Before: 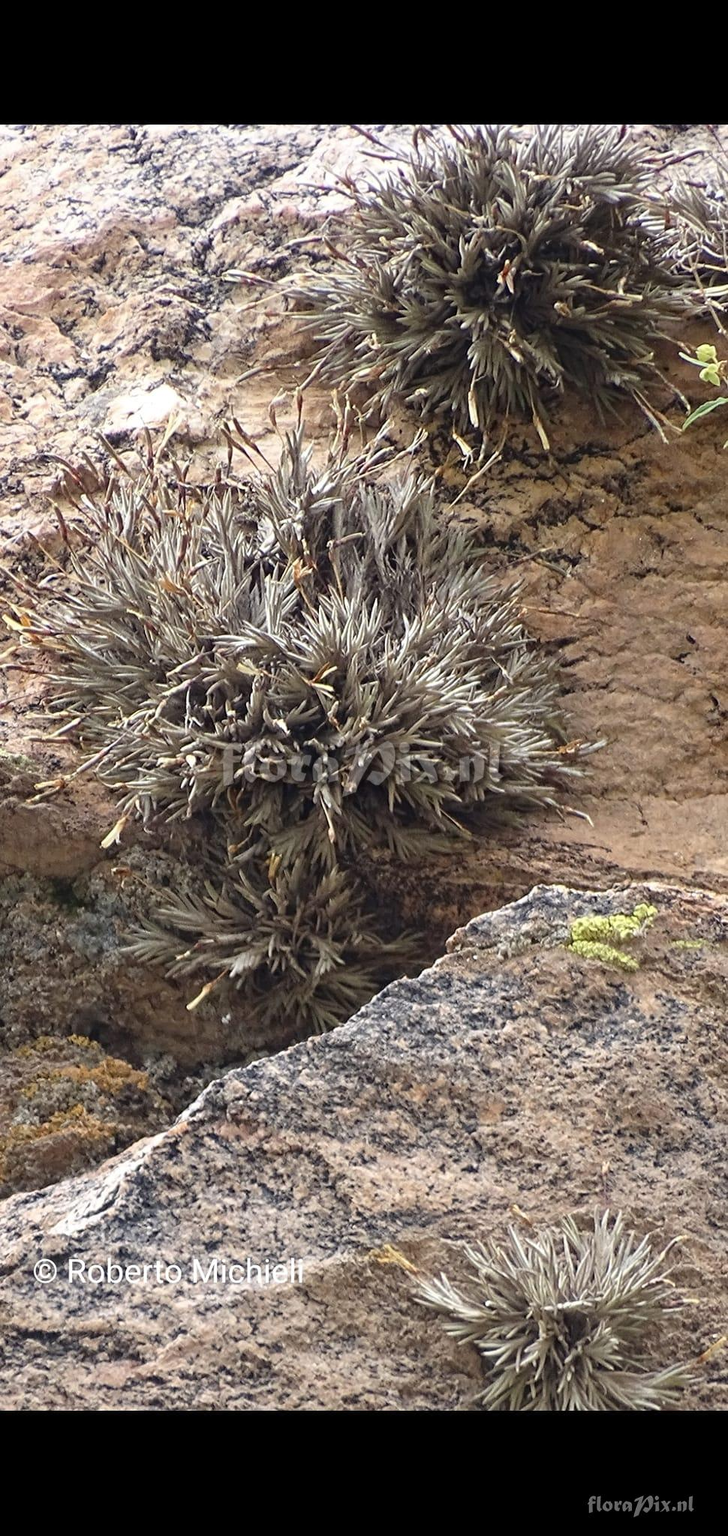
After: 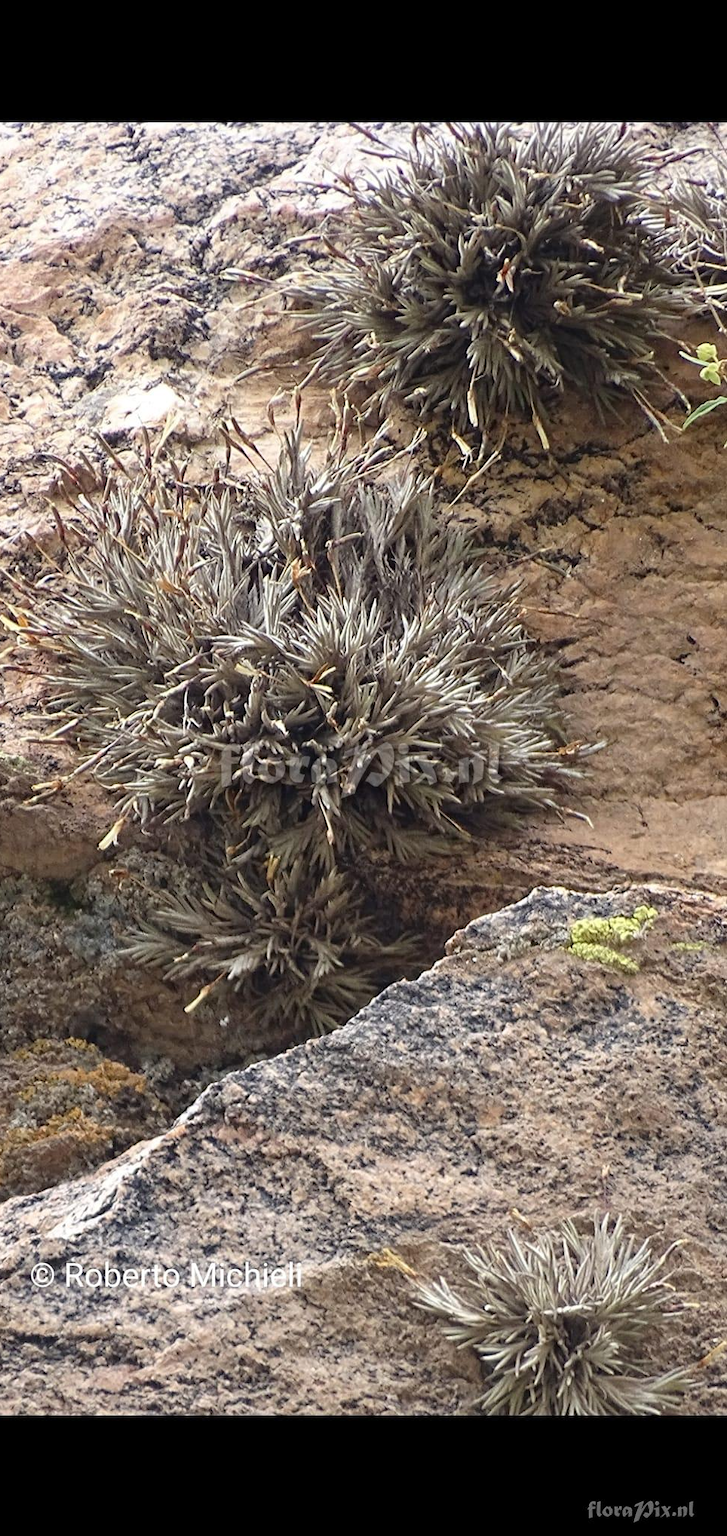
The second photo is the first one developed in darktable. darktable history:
crop and rotate: left 0.511%, top 0.238%, bottom 0.283%
